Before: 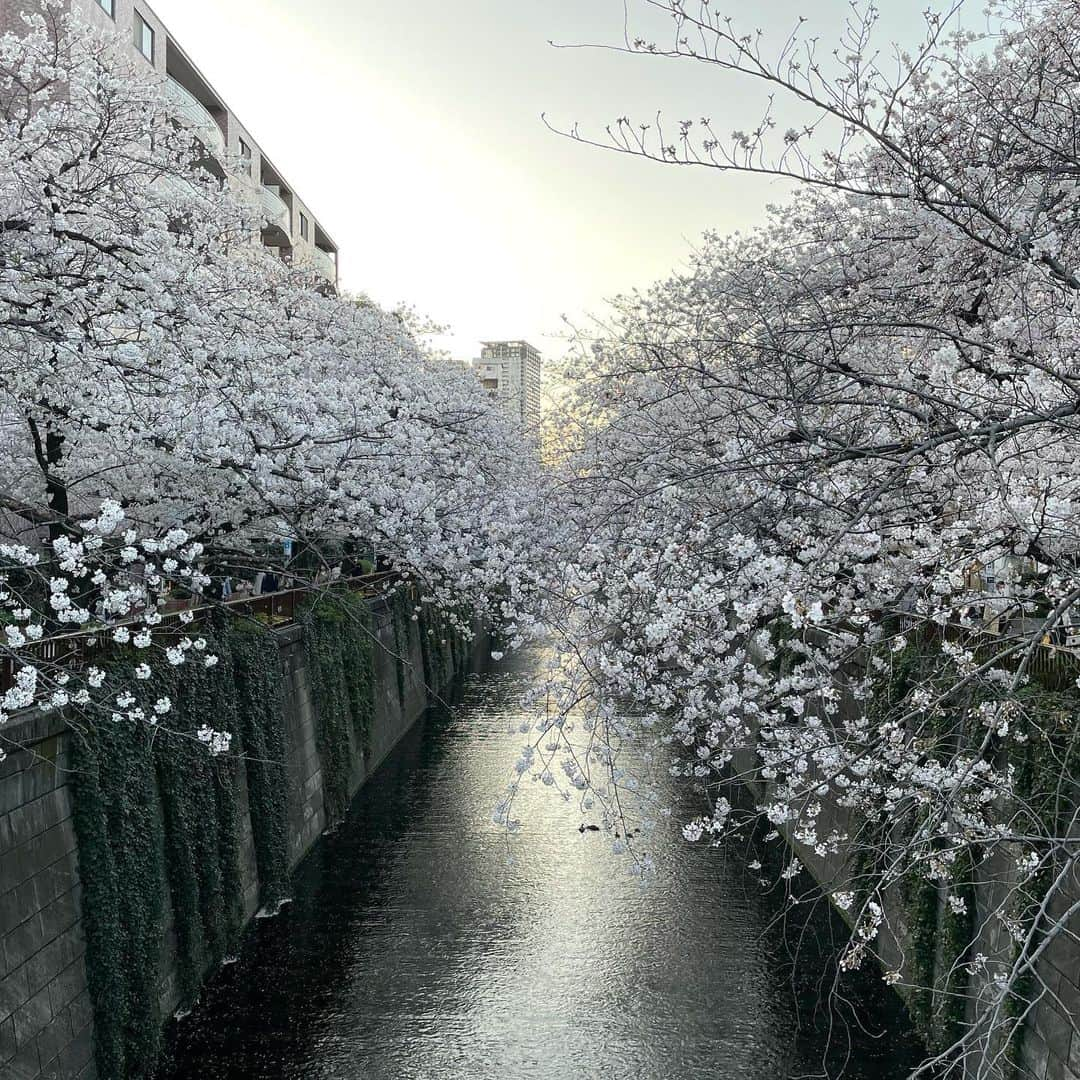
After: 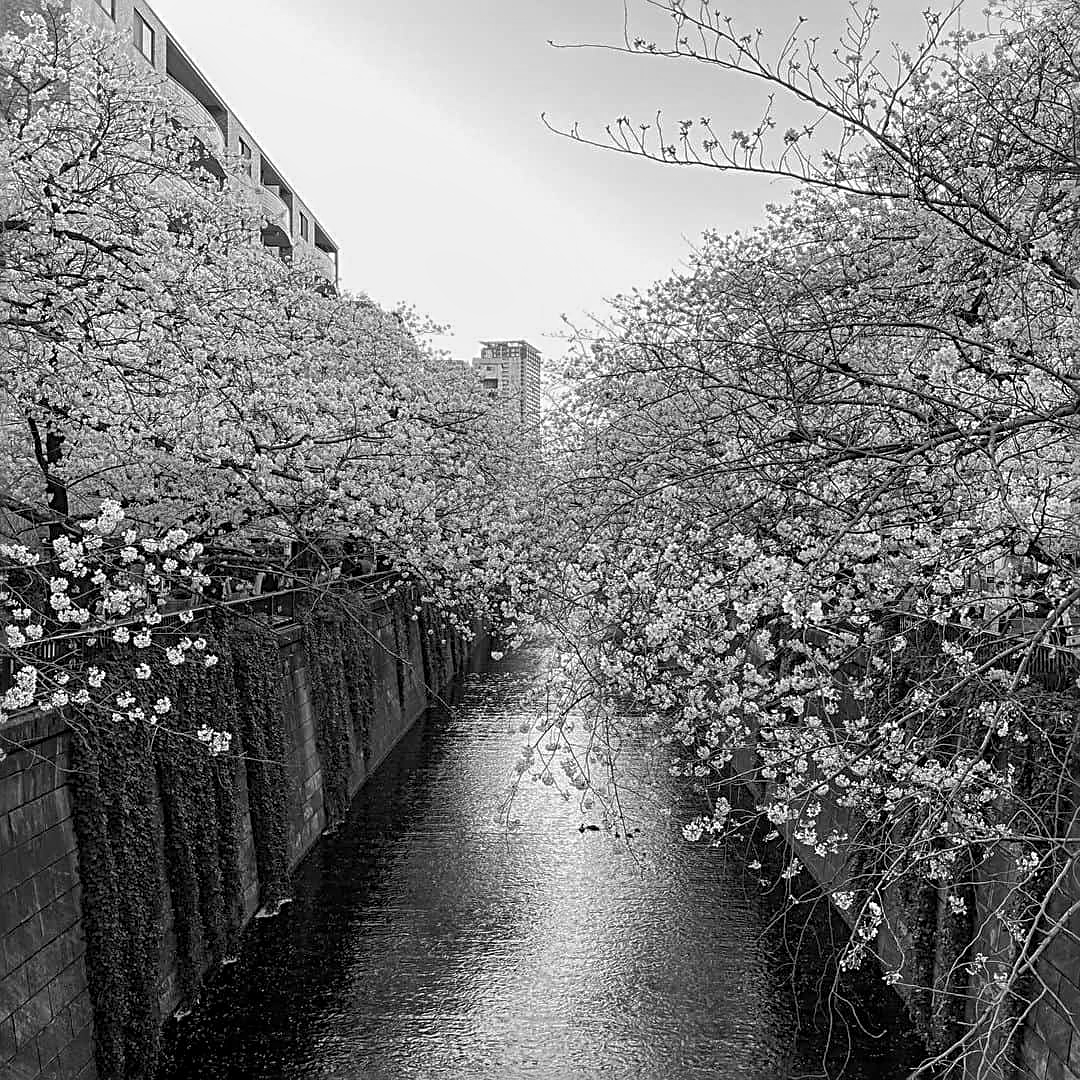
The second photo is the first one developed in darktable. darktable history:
monochrome: a -71.75, b 75.82
sharpen: radius 2.817, amount 0.715
local contrast: on, module defaults
color correction: saturation 1.34
